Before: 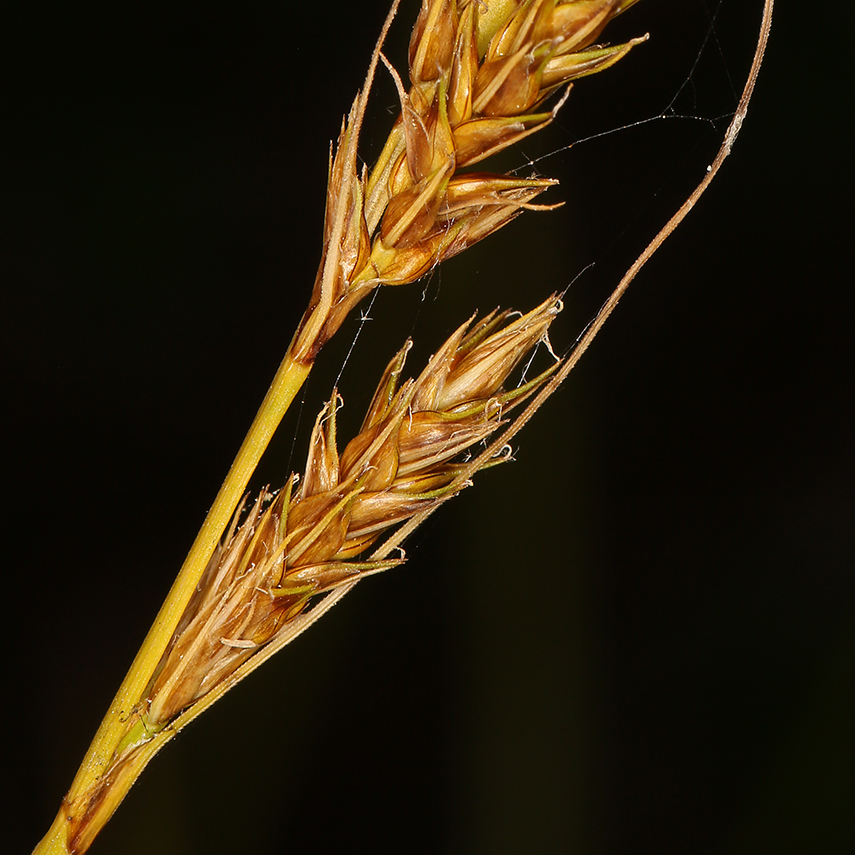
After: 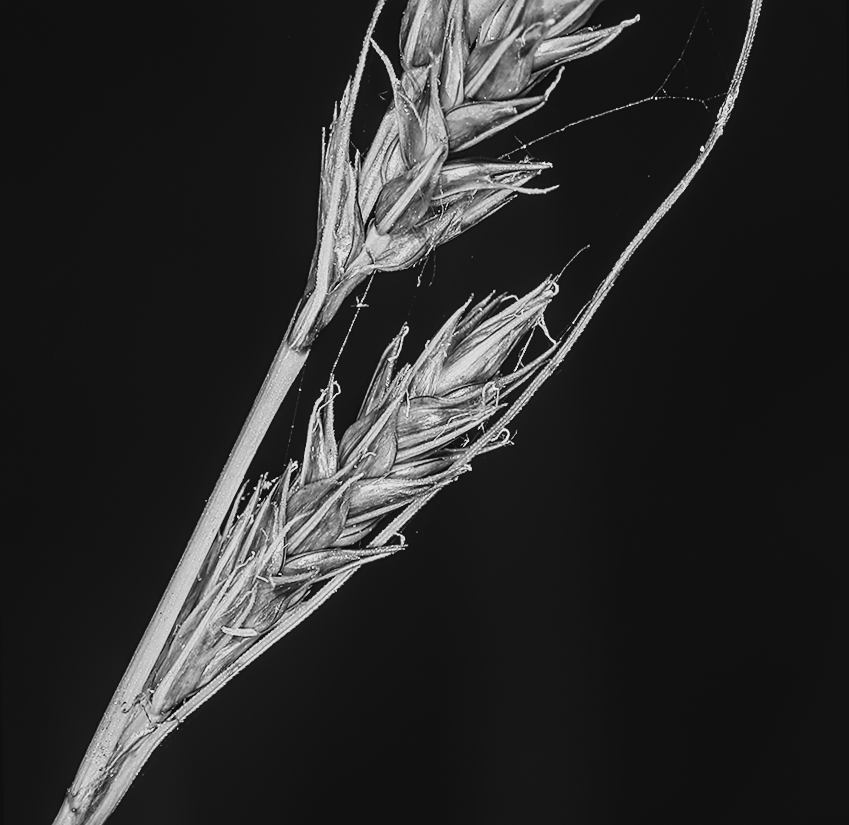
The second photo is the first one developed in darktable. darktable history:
local contrast: detail 130%
sharpen: on, module defaults
monochrome: a 14.95, b -89.96
rotate and perspective: rotation -1°, crop left 0.011, crop right 0.989, crop top 0.025, crop bottom 0.975
tone curve: curves: ch0 [(0, 0.039) (0.104, 0.094) (0.285, 0.301) (0.673, 0.796) (0.845, 0.932) (0.994, 0.971)]; ch1 [(0, 0) (0.356, 0.385) (0.424, 0.405) (0.498, 0.502) (0.586, 0.57) (0.657, 0.642) (1, 1)]; ch2 [(0, 0) (0.424, 0.438) (0.46, 0.453) (0.515, 0.505) (0.557, 0.57) (0.612, 0.583) (0.722, 0.67) (1, 1)], color space Lab, independent channels, preserve colors none
